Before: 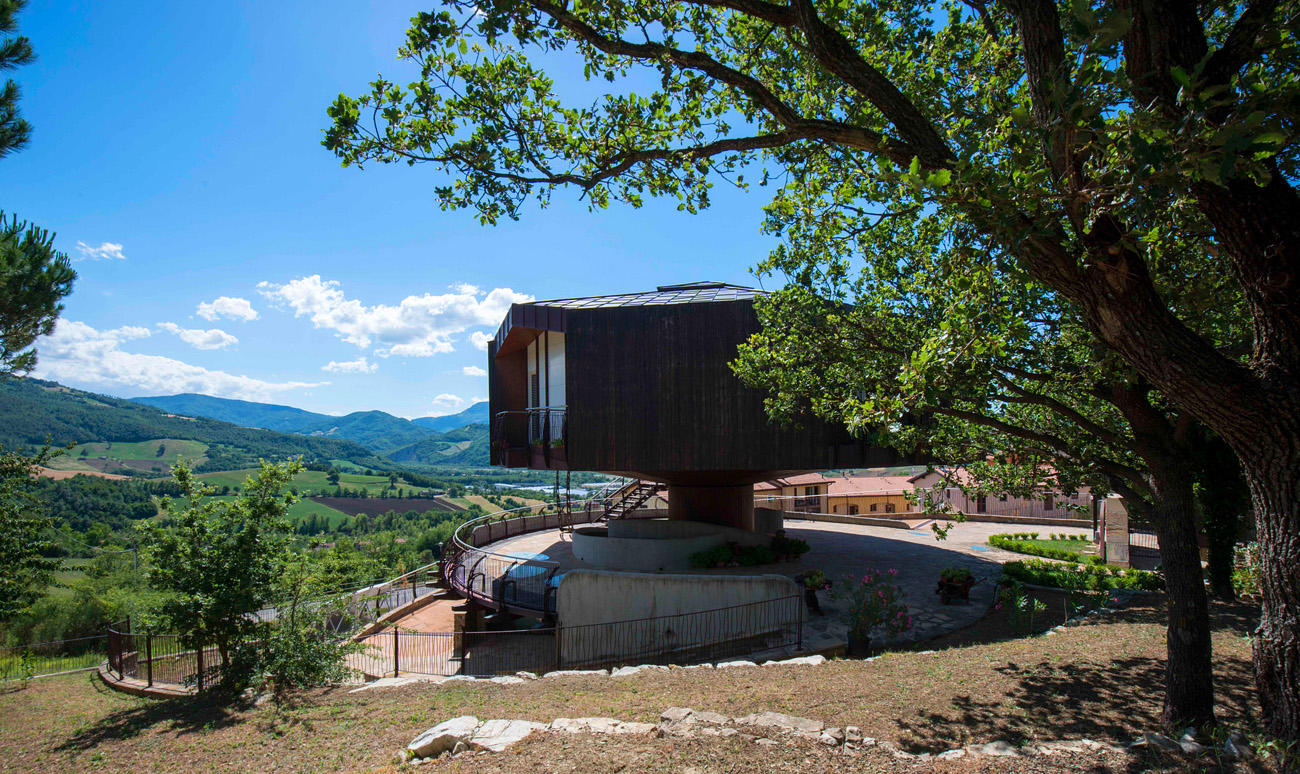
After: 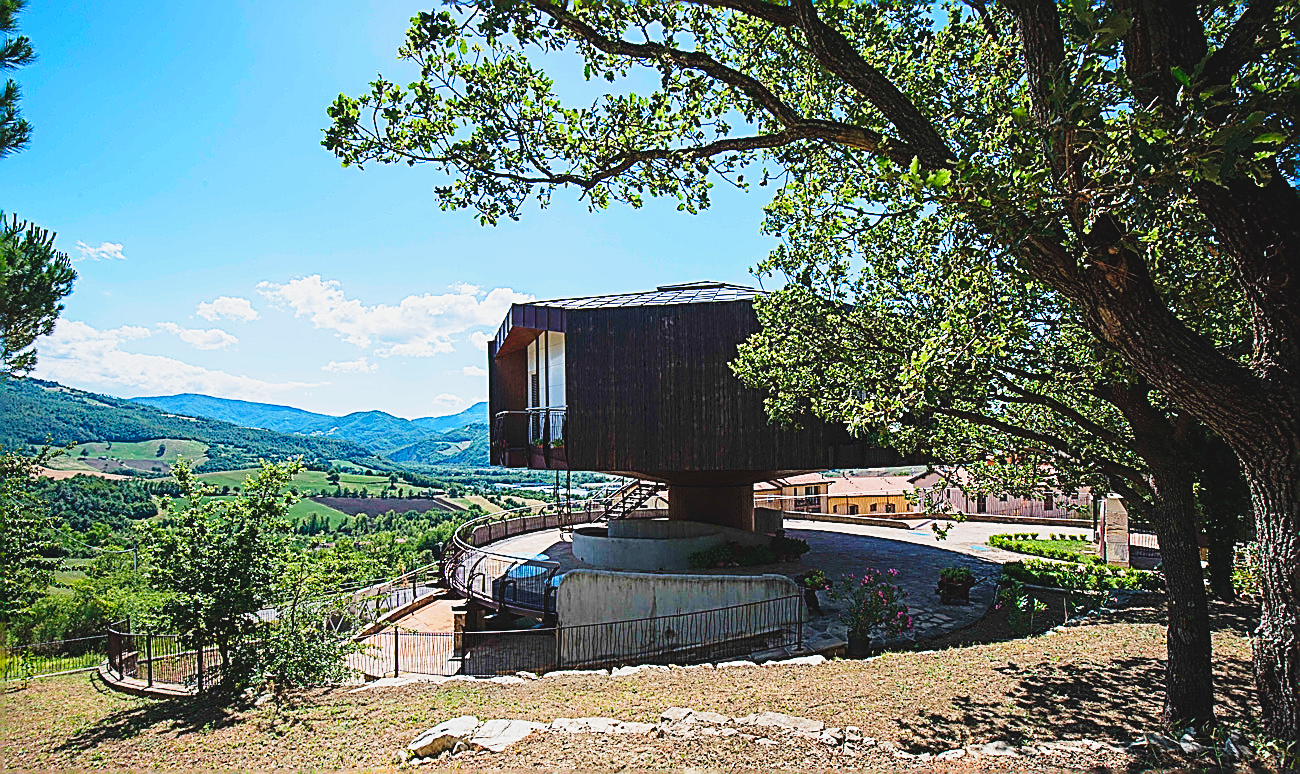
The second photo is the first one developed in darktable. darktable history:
base curve: curves: ch0 [(0, 0) (0.028, 0.03) (0.121, 0.232) (0.46, 0.748) (0.859, 0.968) (1, 1)], preserve colors none
contrast brightness saturation: contrast -0.1, brightness 0.05, saturation 0.083
sharpen: amount 1.989
